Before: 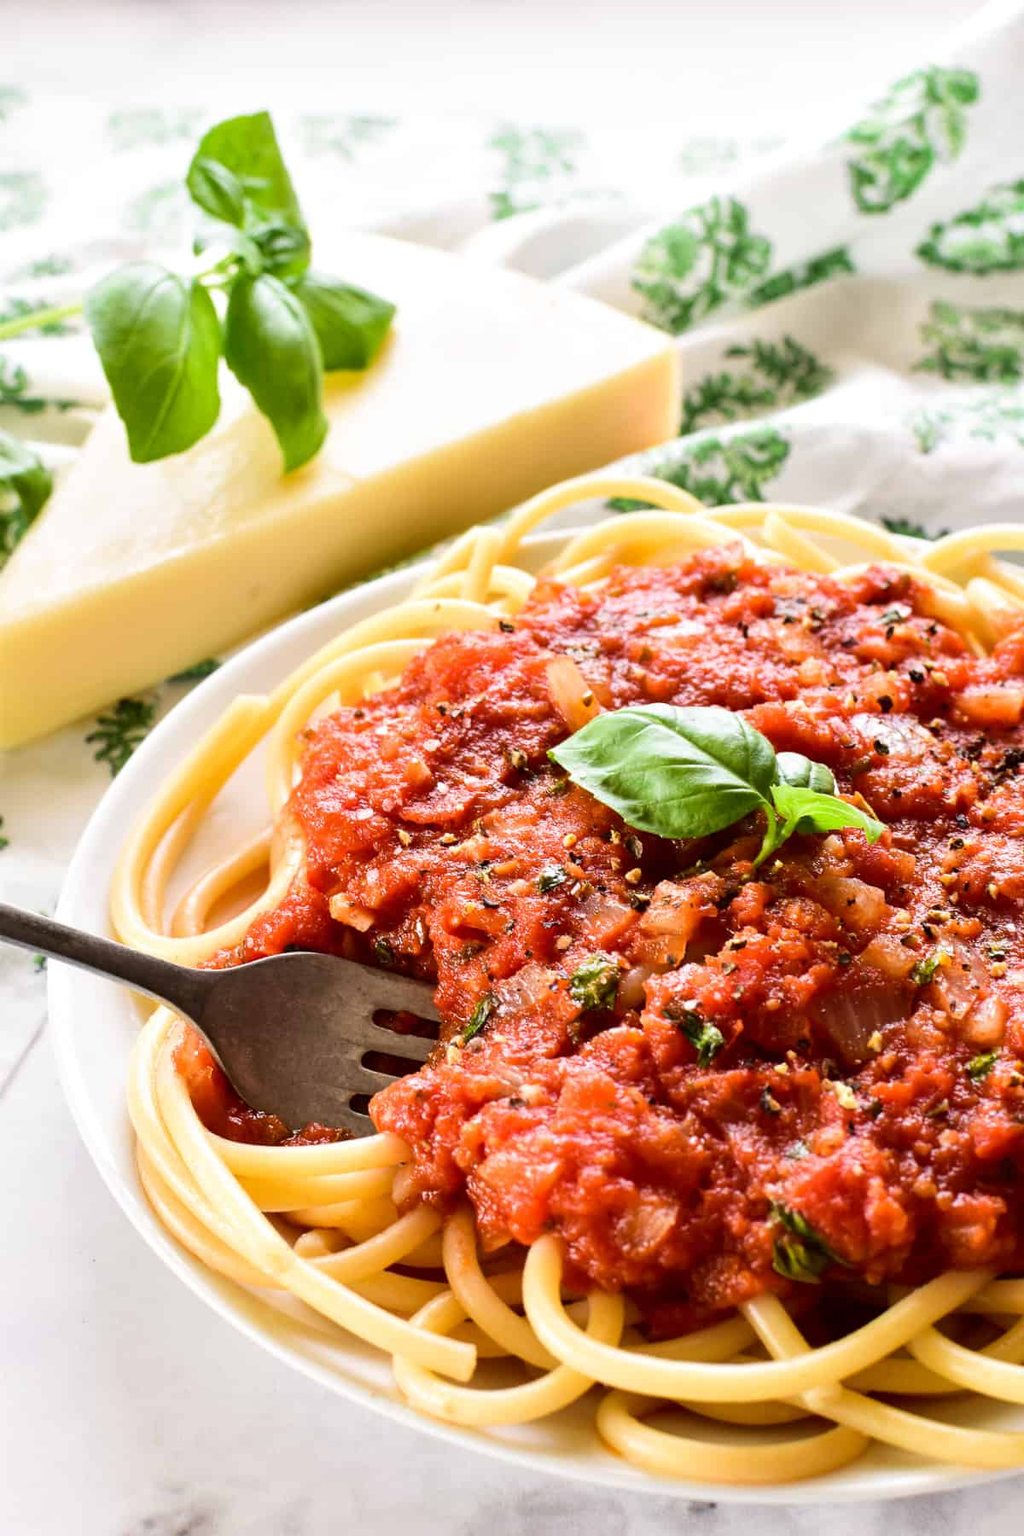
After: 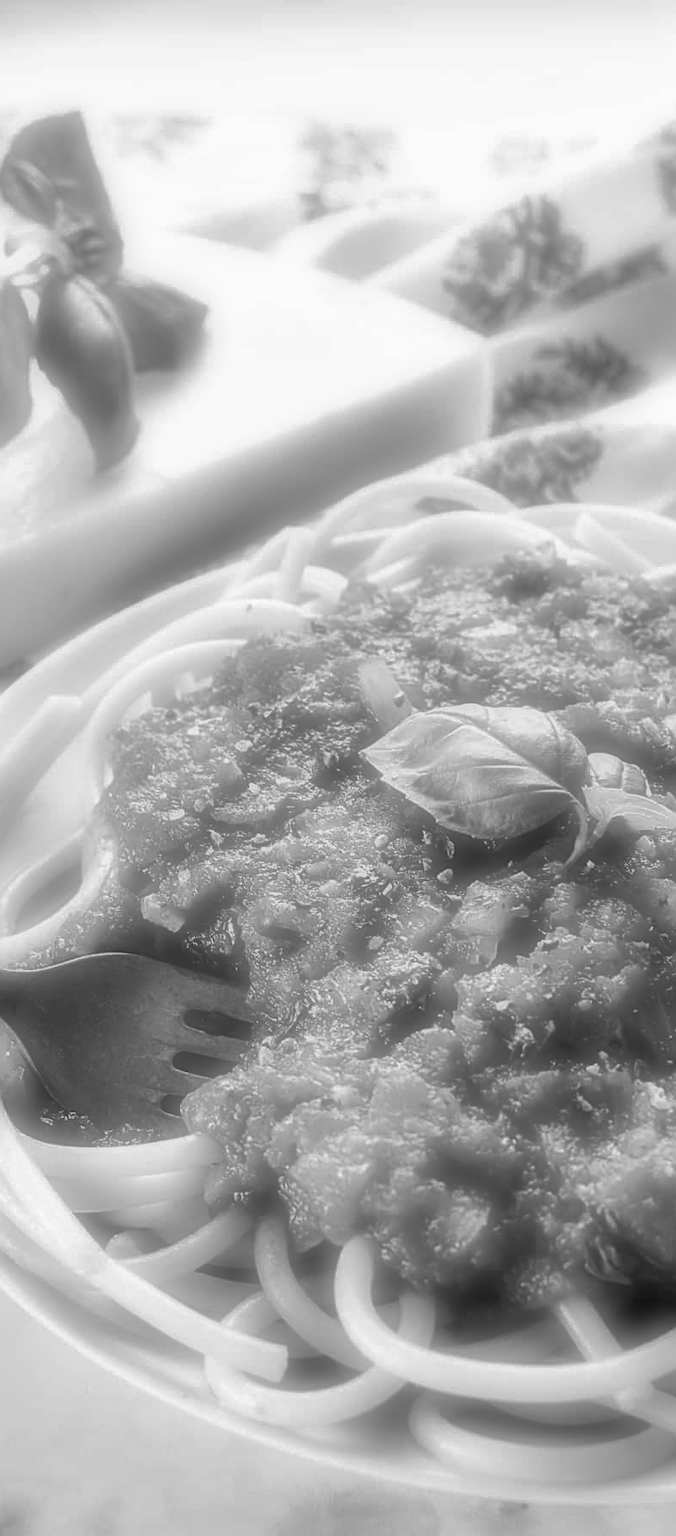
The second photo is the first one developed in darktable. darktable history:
monochrome: a 73.58, b 64.21
shadows and highlights: on, module defaults
local contrast: on, module defaults
crop and rotate: left 18.442%, right 15.508%
soften: on, module defaults
sharpen: amount 0.6
